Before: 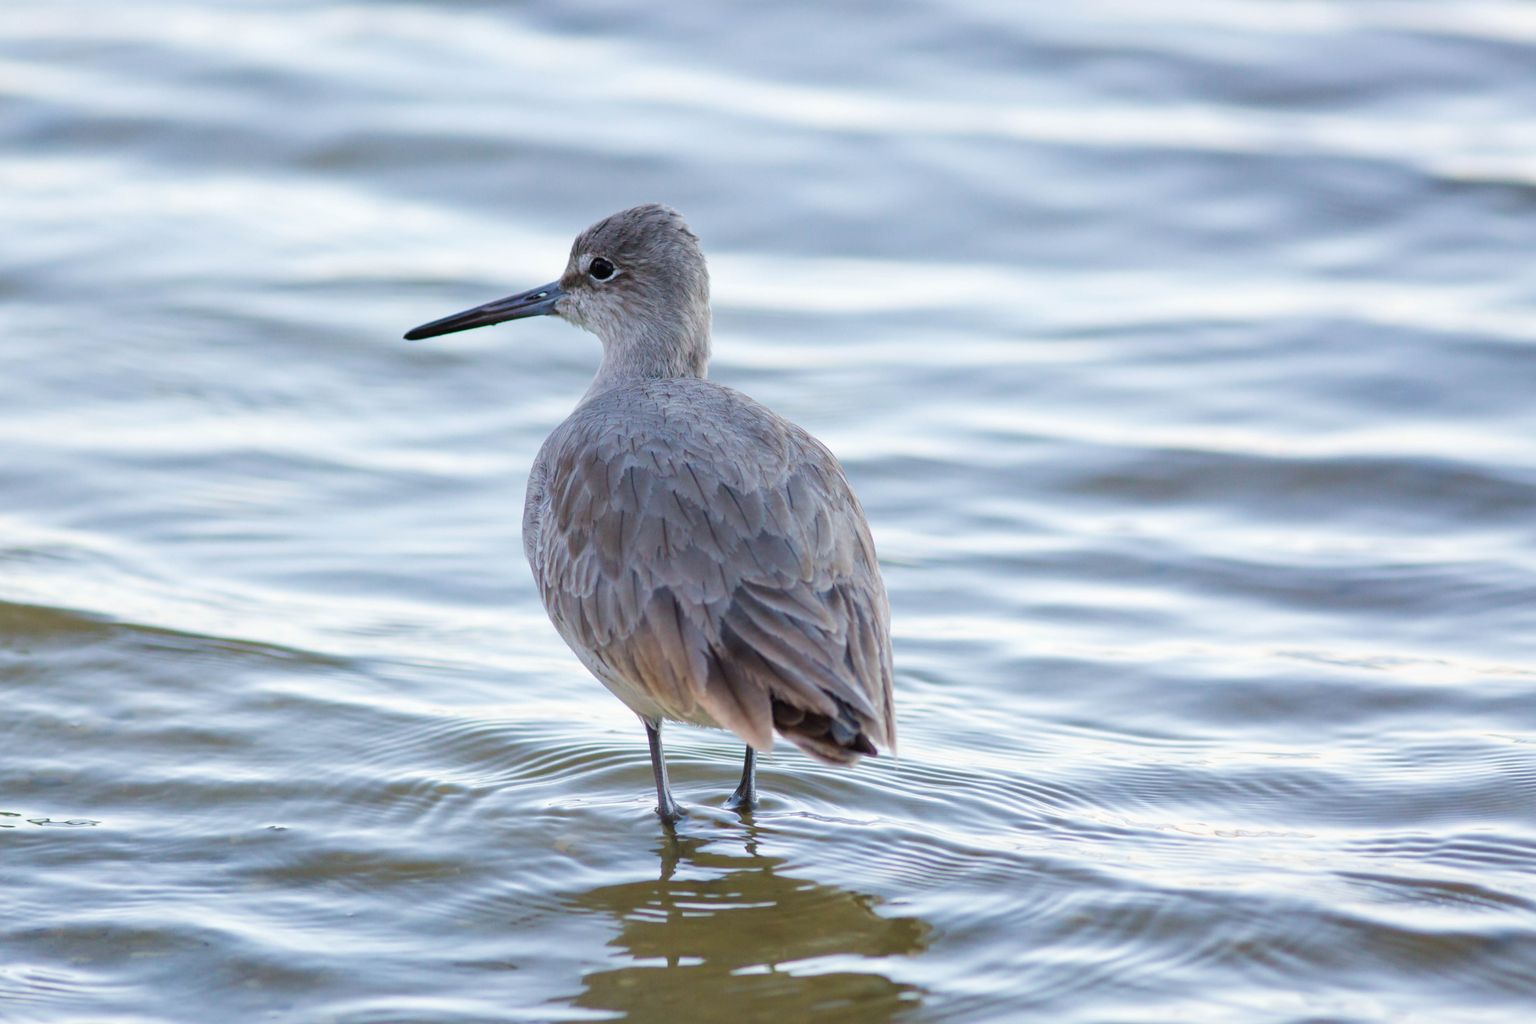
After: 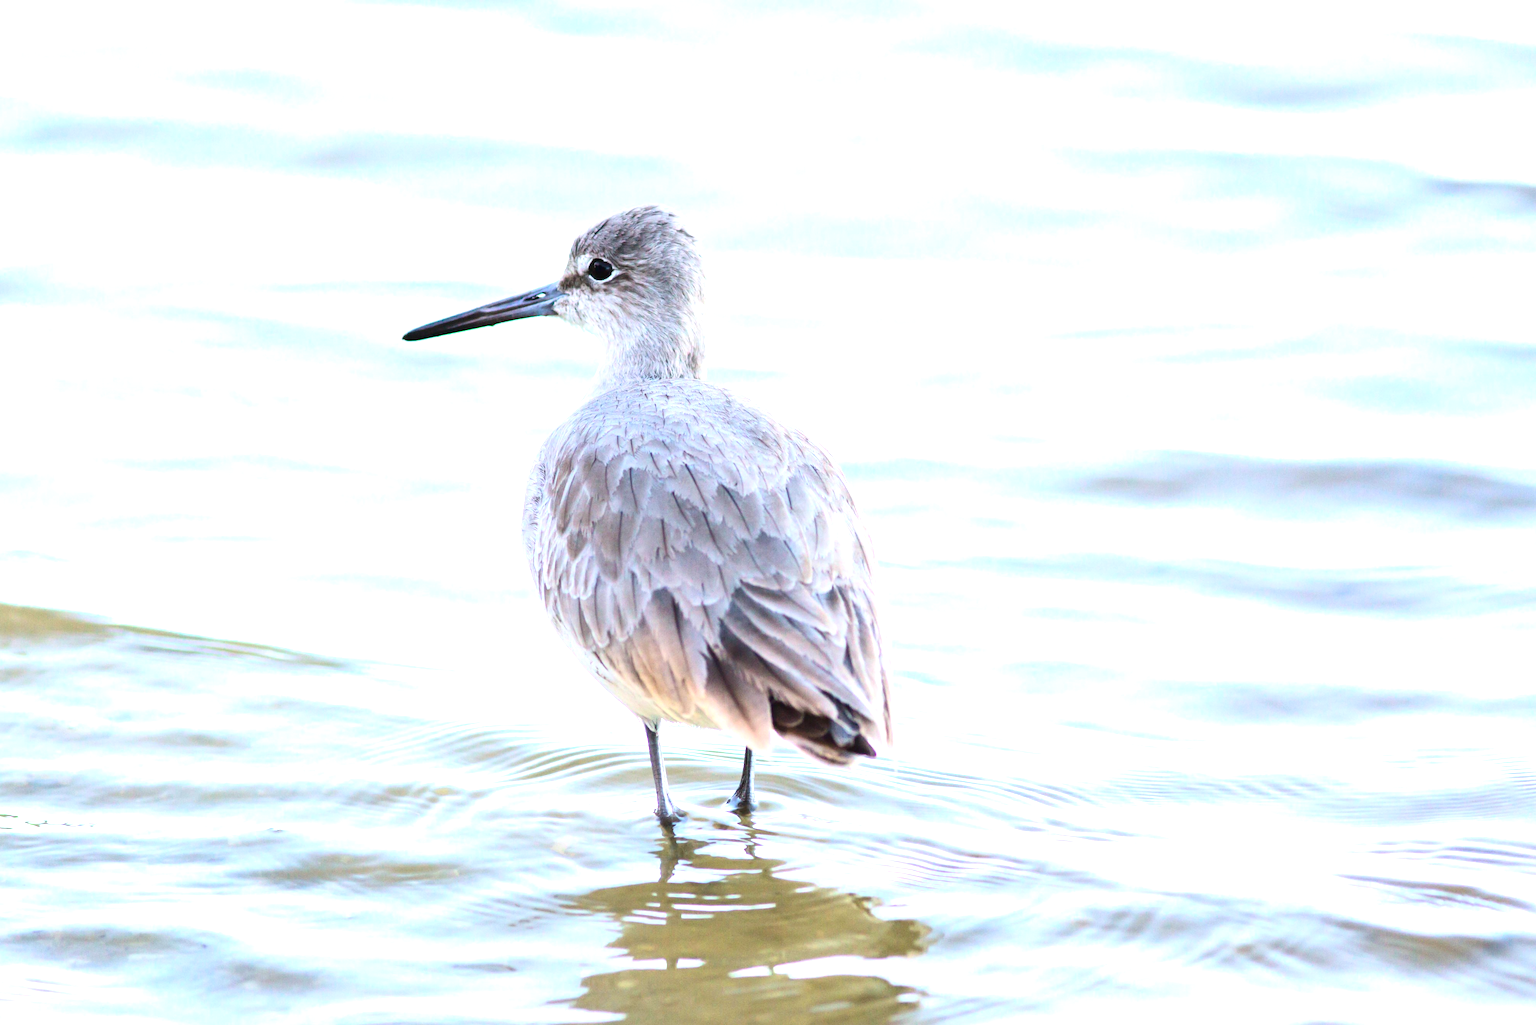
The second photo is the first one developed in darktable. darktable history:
crop: left 0.177%
contrast brightness saturation: contrast 0.215
exposure: black level correction 0, exposure 1.475 EV, compensate exposure bias true, compensate highlight preservation false
